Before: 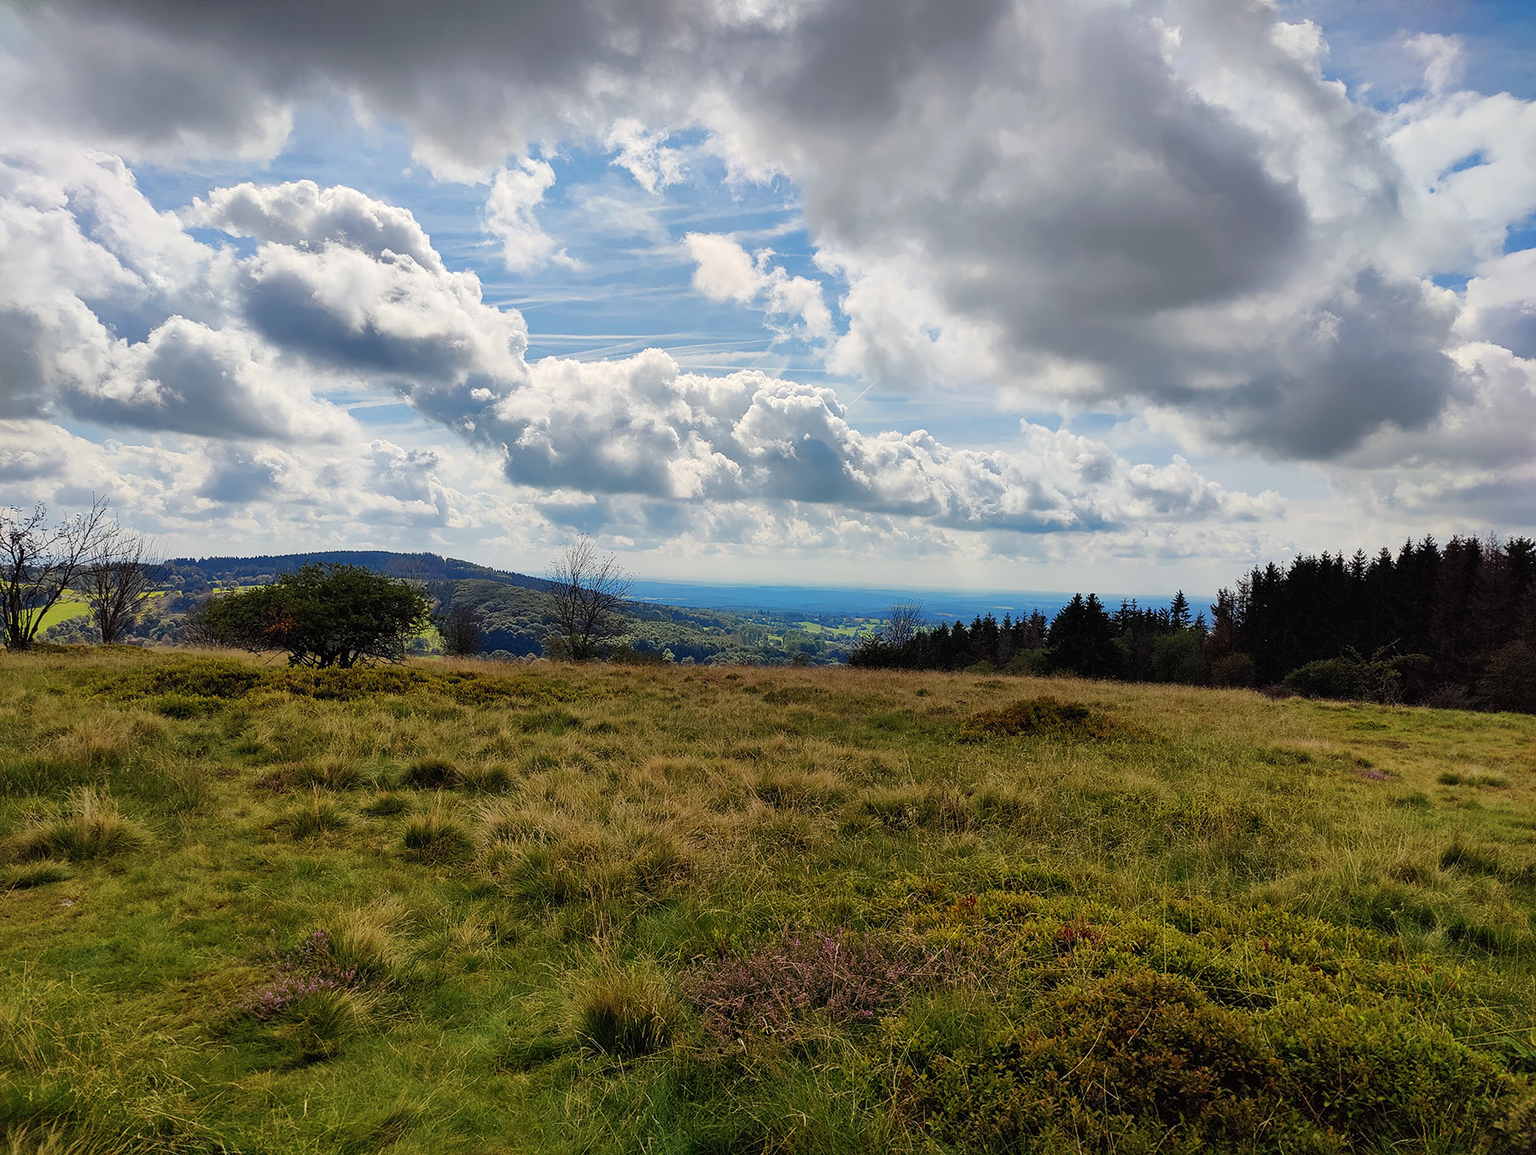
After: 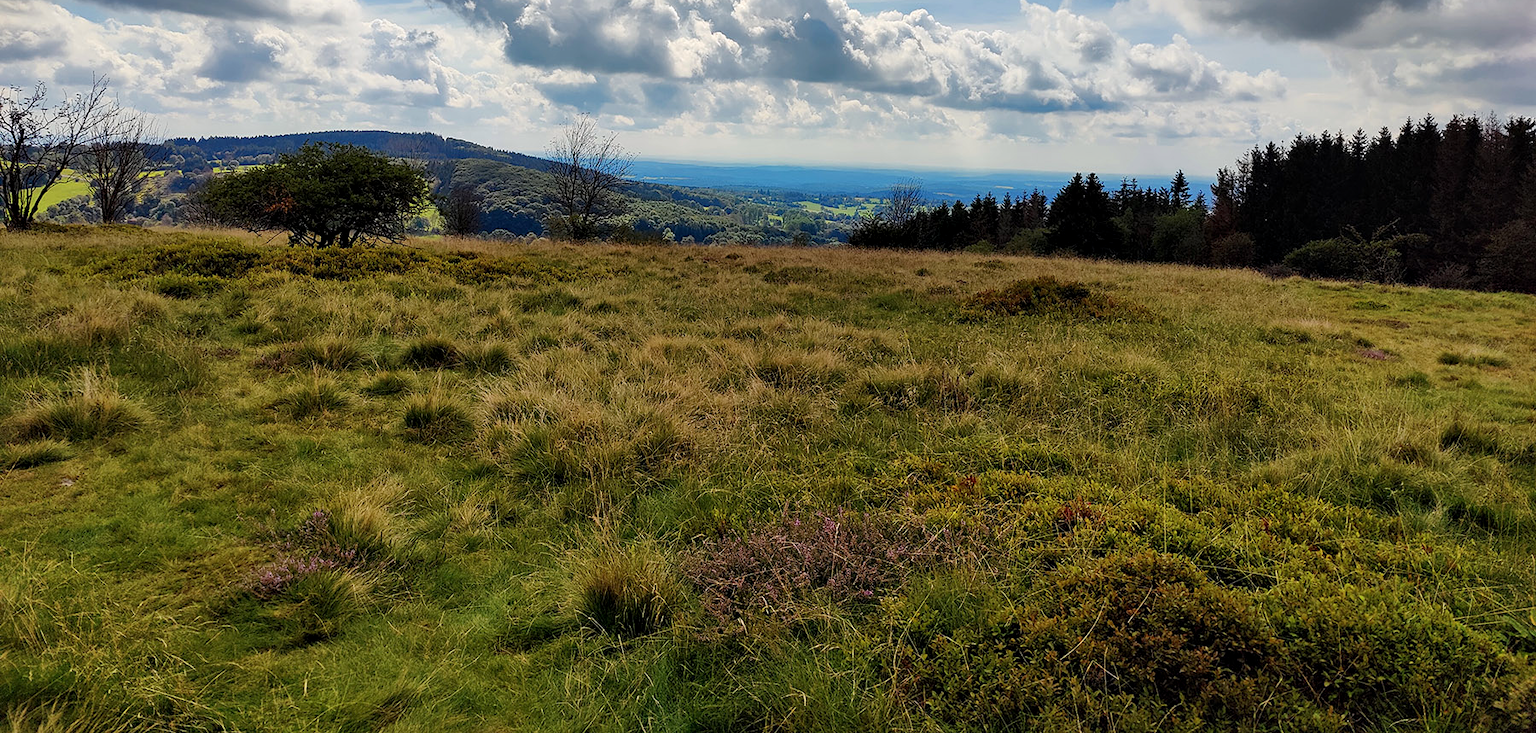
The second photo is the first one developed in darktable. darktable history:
contrast equalizer: octaves 7, y [[0.6 ×6], [0.55 ×6], [0 ×6], [0 ×6], [0 ×6]], mix 0.3
crop and rotate: top 36.435%
